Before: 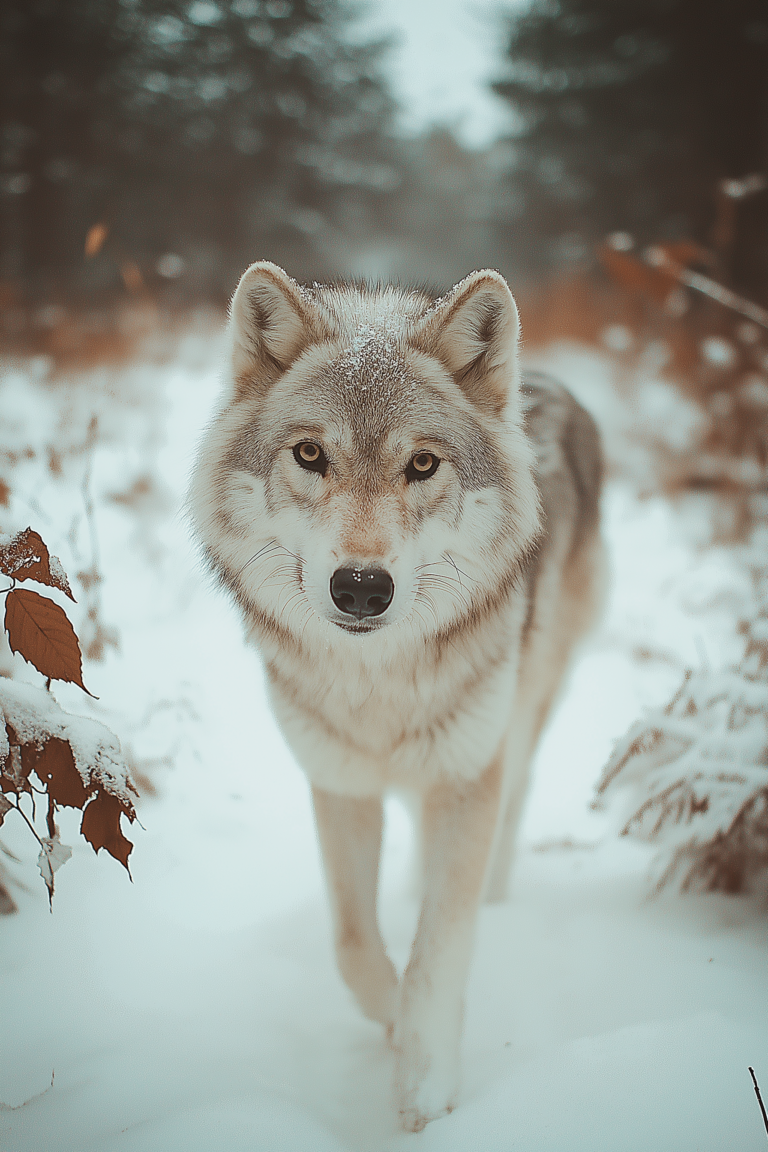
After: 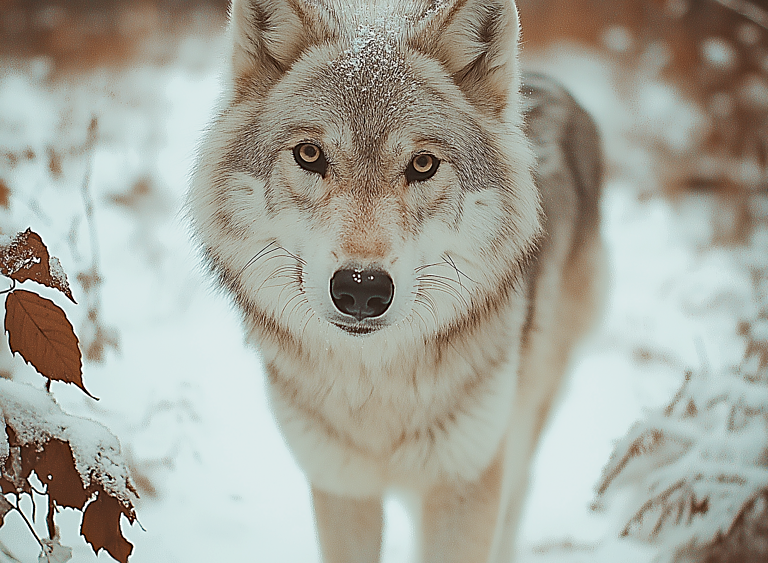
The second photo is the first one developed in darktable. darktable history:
sharpen: on, module defaults
haze removal: compatibility mode true, adaptive false
crop and rotate: top 25.969%, bottom 25.125%
tone equalizer: on, module defaults
